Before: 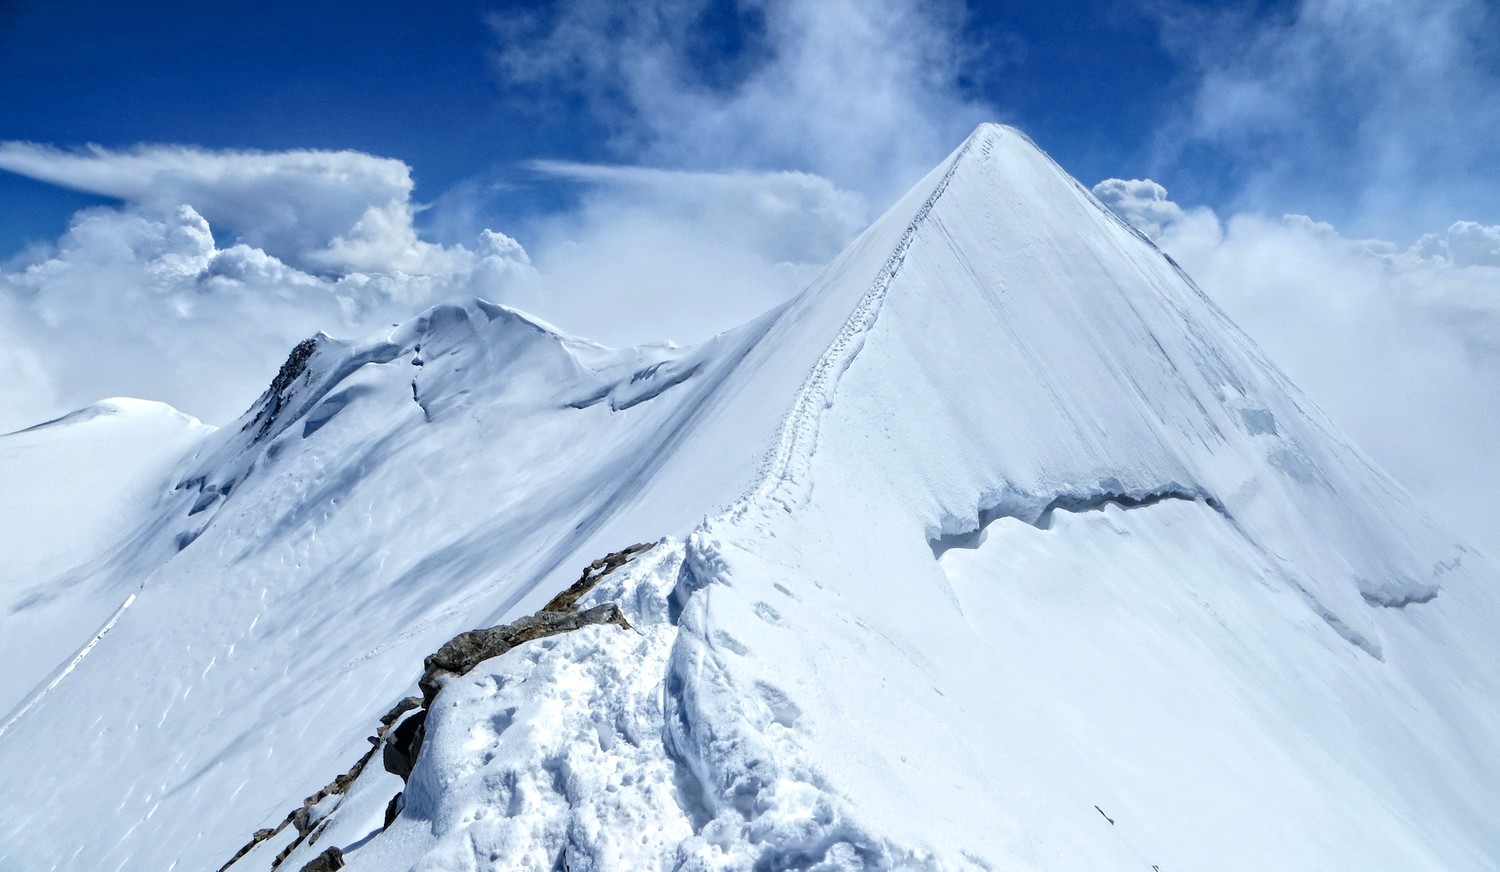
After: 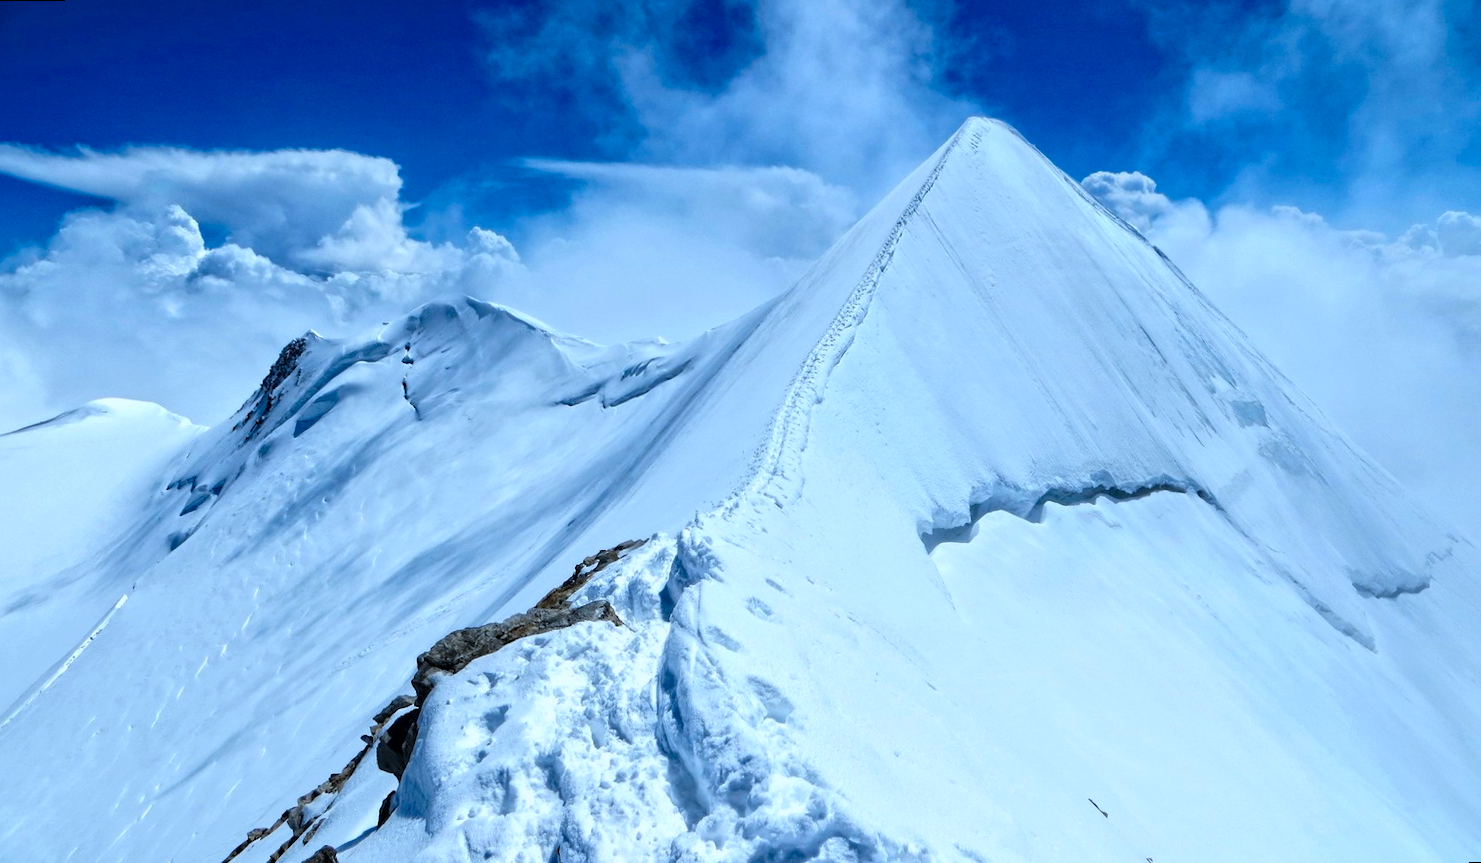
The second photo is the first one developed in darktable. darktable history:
color calibration: output R [0.972, 0.068, -0.094, 0], output G [-0.178, 1.216, -0.086, 0], output B [0.095, -0.136, 0.98, 0], illuminant custom, x 0.371, y 0.381, temperature 4283.16 K
rotate and perspective: rotation -0.45°, automatic cropping original format, crop left 0.008, crop right 0.992, crop top 0.012, crop bottom 0.988
